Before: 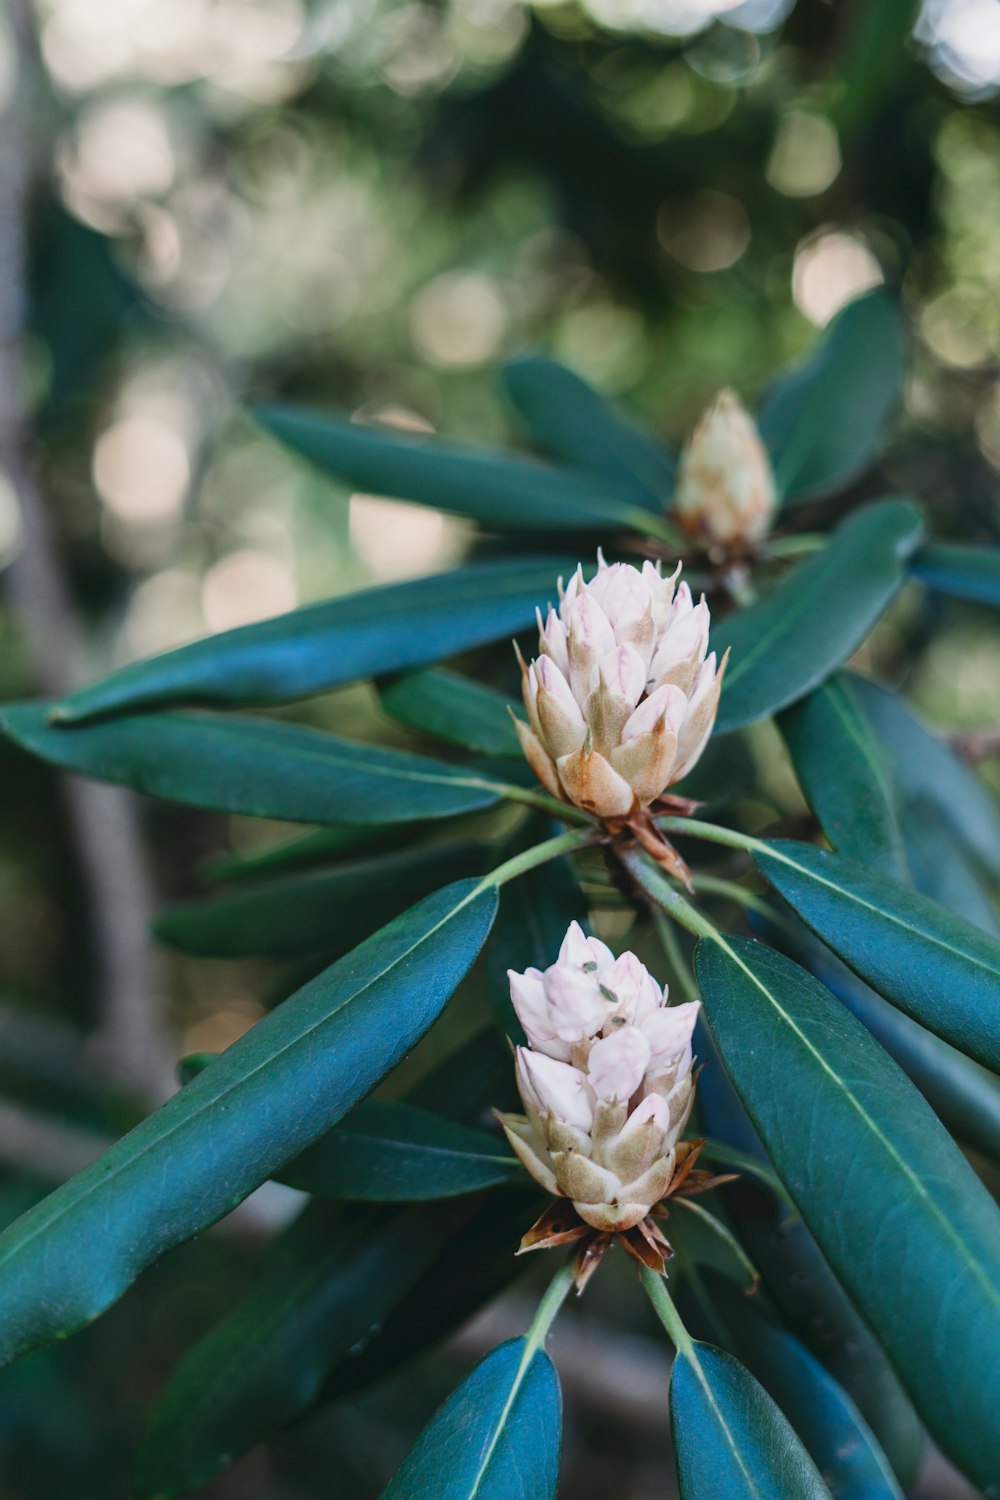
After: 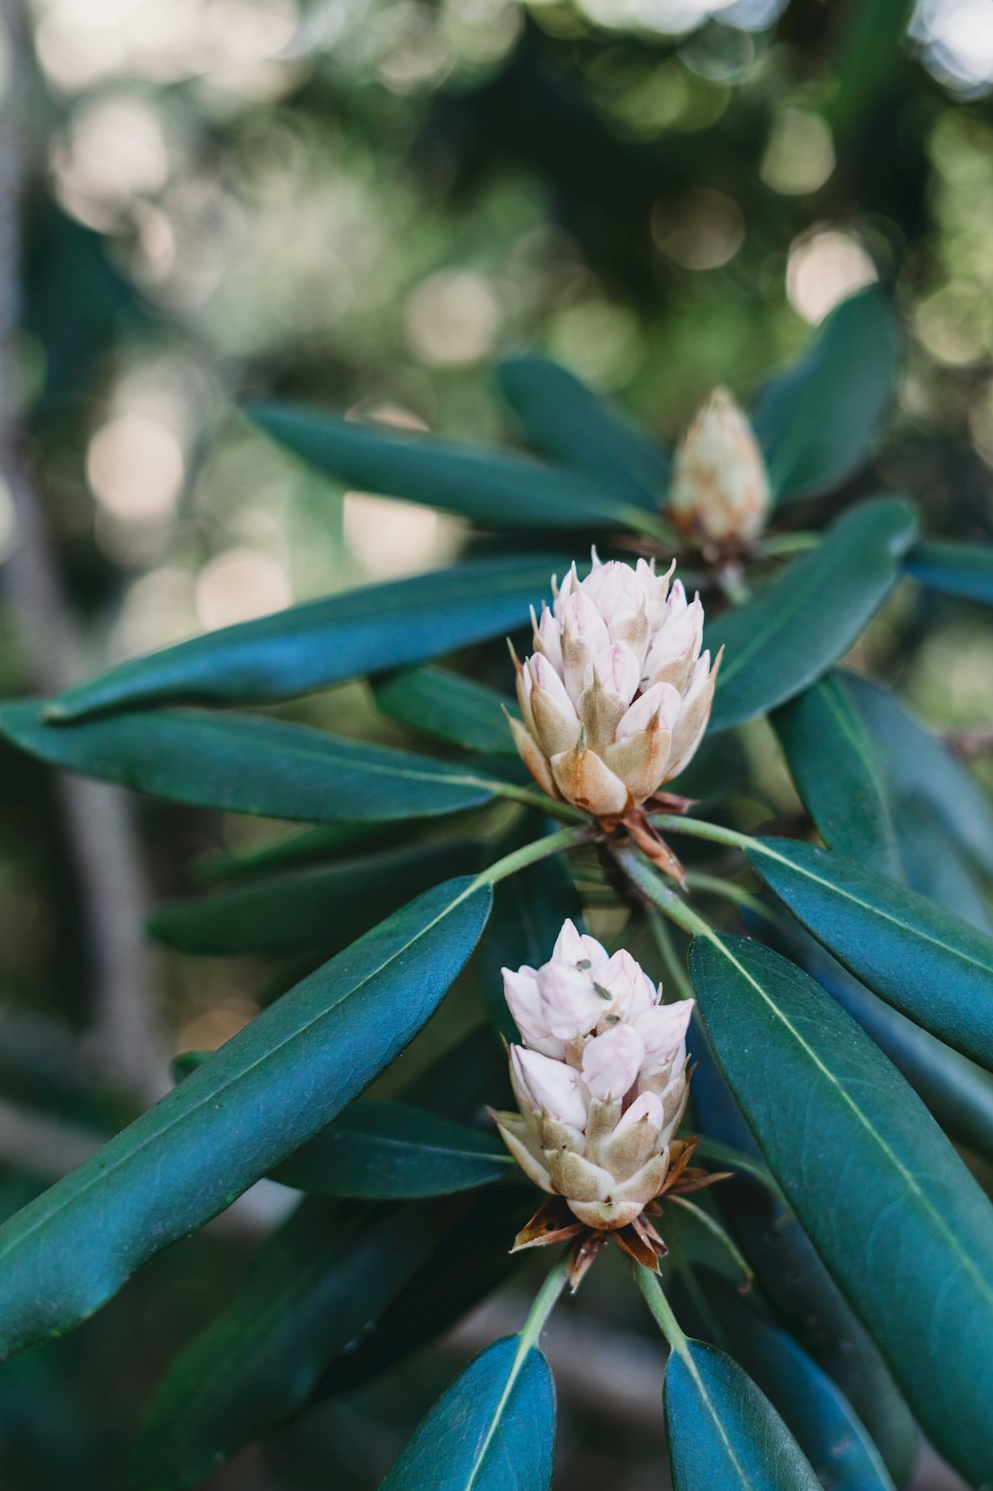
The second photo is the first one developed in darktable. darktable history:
crop and rotate: left 0.603%, top 0.256%, bottom 0.305%
